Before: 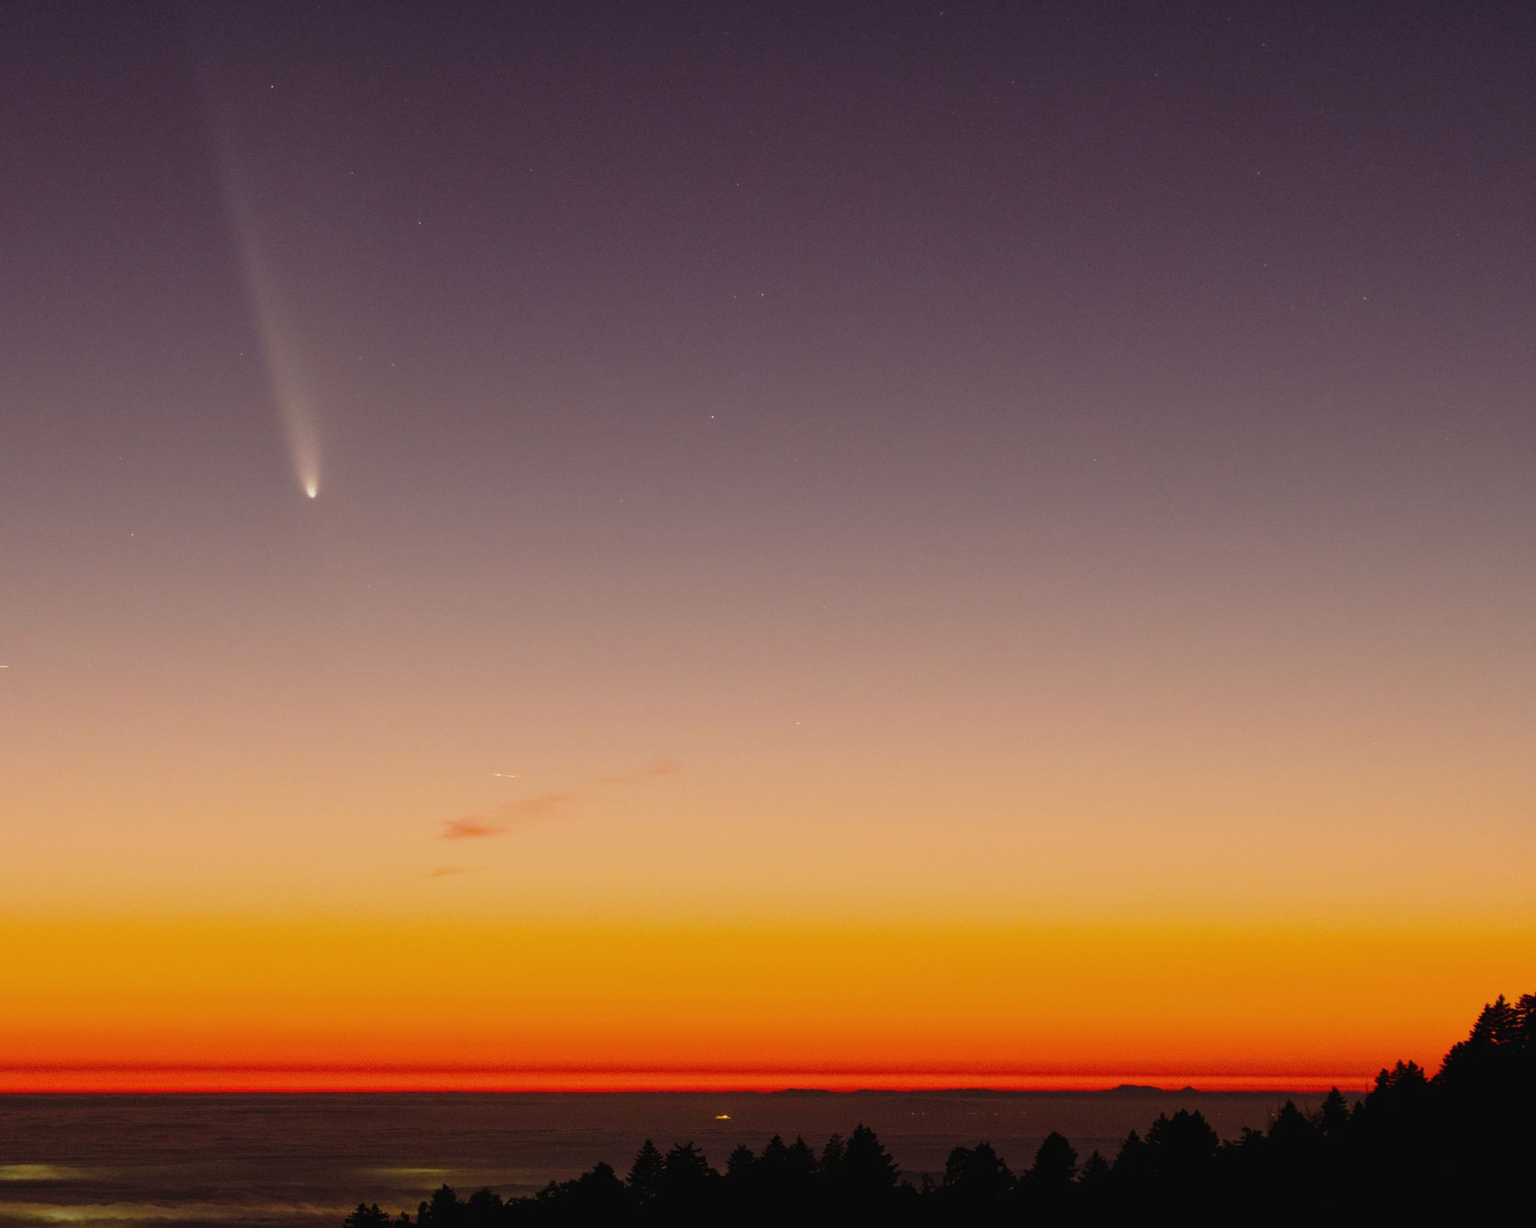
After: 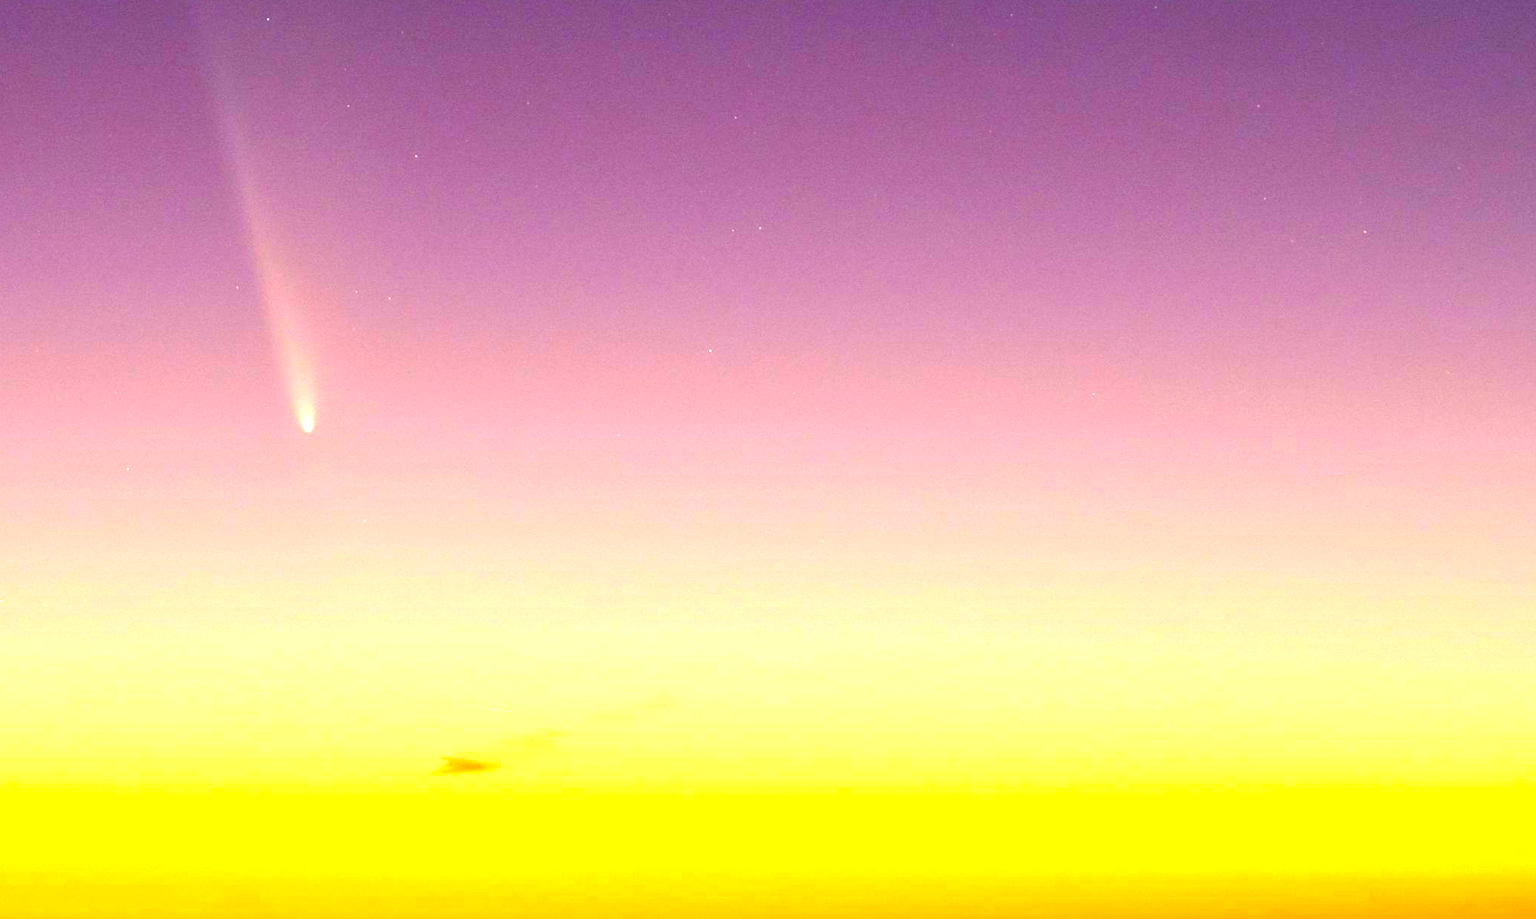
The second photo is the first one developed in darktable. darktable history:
color correction: highlights b* 0.031, saturation 1.84
exposure: black level correction 0.001, exposure 1.992 EV, compensate highlight preservation false
crop: left 0.371%, top 5.53%, bottom 19.819%
